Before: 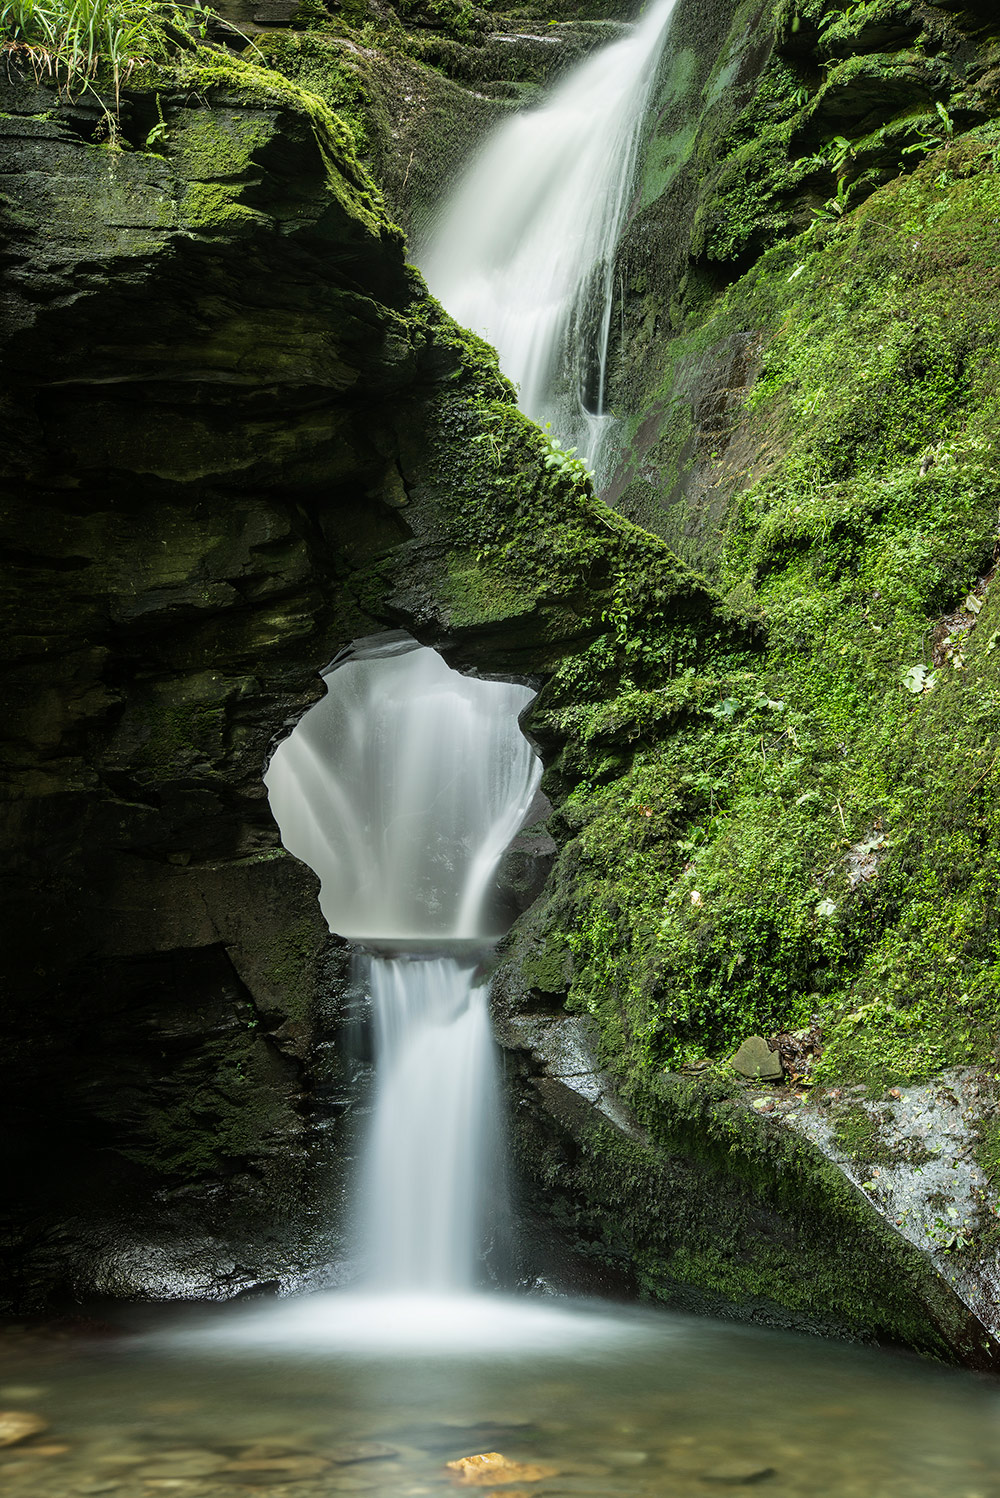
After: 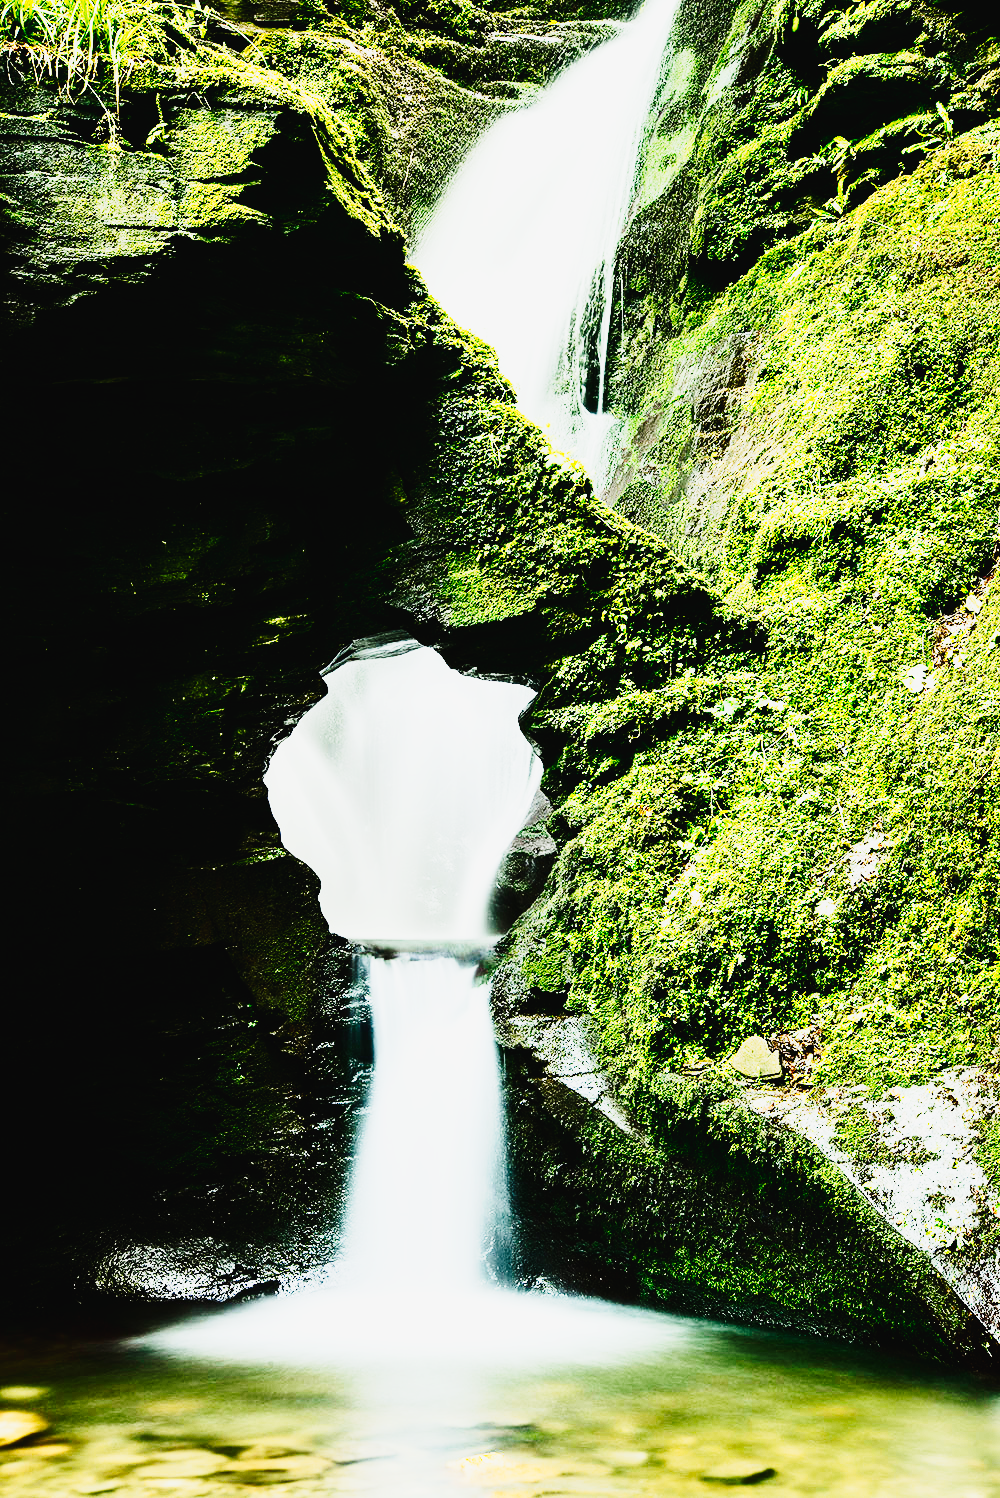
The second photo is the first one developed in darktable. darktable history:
base curve: curves: ch0 [(0, 0) (0, 0) (0.002, 0.001) (0.008, 0.003) (0.019, 0.011) (0.037, 0.037) (0.064, 0.11) (0.102, 0.232) (0.152, 0.379) (0.216, 0.524) (0.296, 0.665) (0.394, 0.789) (0.512, 0.881) (0.651, 0.945) (0.813, 0.986) (1, 1)], preserve colors none
contrast brightness saturation: contrast 0.3, brightness -0.071, saturation 0.173
tone curve: curves: ch0 [(0.003, 0.023) (0.071, 0.052) (0.236, 0.197) (0.466, 0.557) (0.625, 0.761) (0.783, 0.9) (0.994, 0.968)]; ch1 [(0, 0) (0.262, 0.227) (0.417, 0.386) (0.469, 0.467) (0.502, 0.498) (0.528, 0.53) (0.573, 0.579) (0.605, 0.621) (0.644, 0.671) (0.686, 0.728) (0.994, 0.987)]; ch2 [(0, 0) (0.262, 0.188) (0.385, 0.353) (0.427, 0.424) (0.495, 0.493) (0.515, 0.54) (0.547, 0.561) (0.589, 0.613) (0.644, 0.748) (1, 1)], preserve colors none
exposure: black level correction -0.005, exposure 0.055 EV, compensate highlight preservation false
